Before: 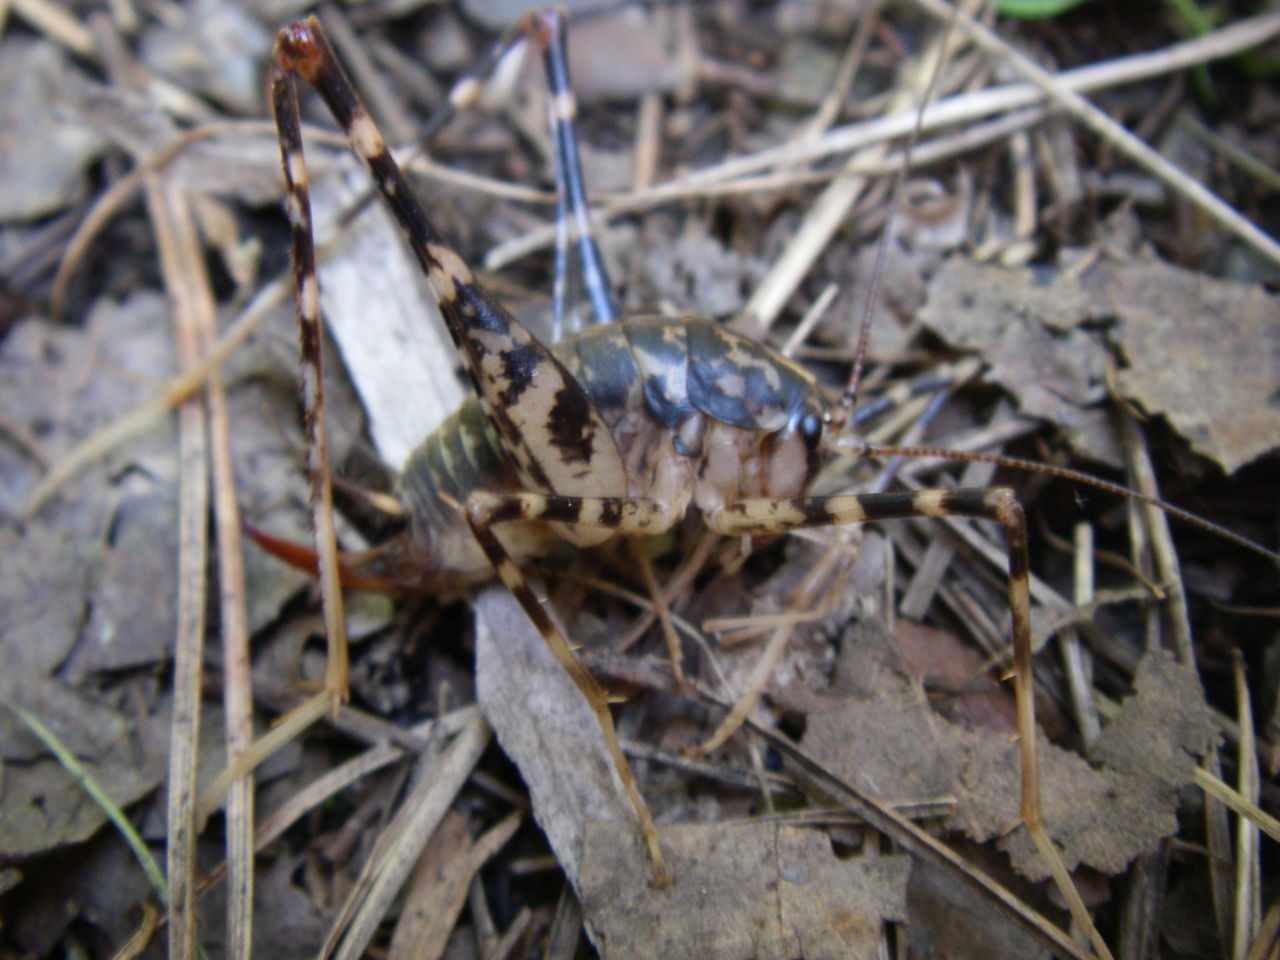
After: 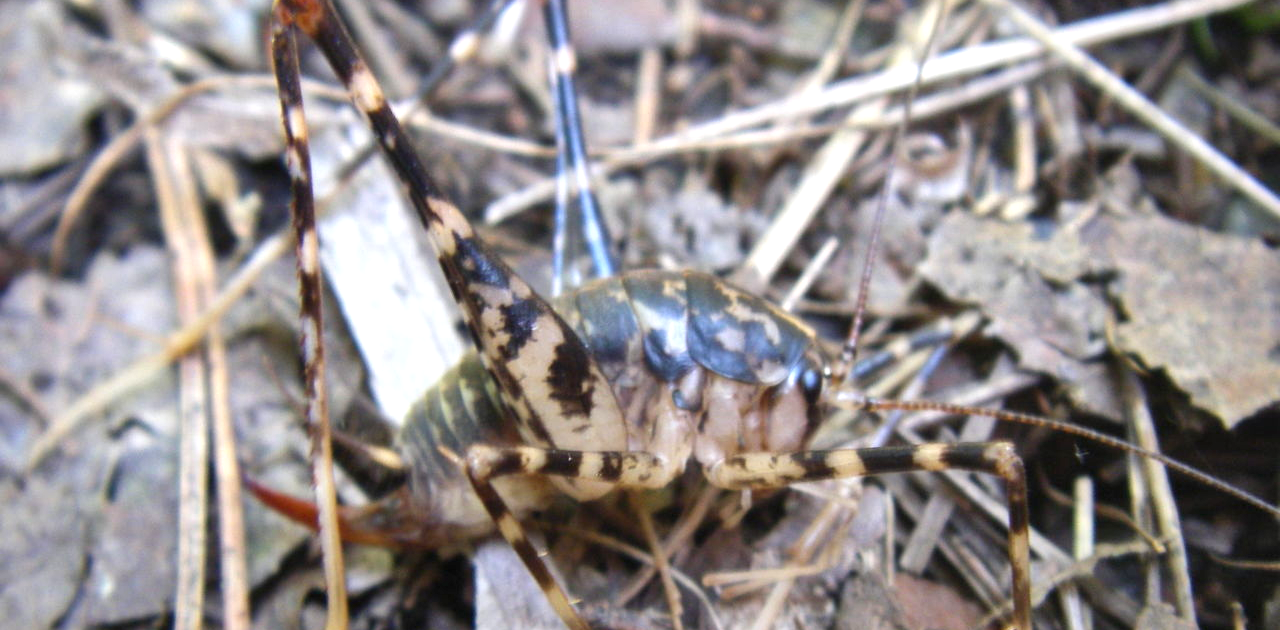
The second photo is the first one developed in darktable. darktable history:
crop and rotate: top 4.848%, bottom 29.503%
exposure: black level correction 0, exposure 0.953 EV, compensate exposure bias true, compensate highlight preservation false
shadows and highlights: shadows 60, soften with gaussian
tone equalizer: -8 EV -0.002 EV, -7 EV 0.005 EV, -6 EV -0.009 EV, -5 EV 0.011 EV, -4 EV -0.012 EV, -3 EV 0.007 EV, -2 EV -0.062 EV, -1 EV -0.293 EV, +0 EV -0.582 EV, smoothing diameter 2%, edges refinement/feathering 20, mask exposure compensation -1.57 EV, filter diffusion 5
